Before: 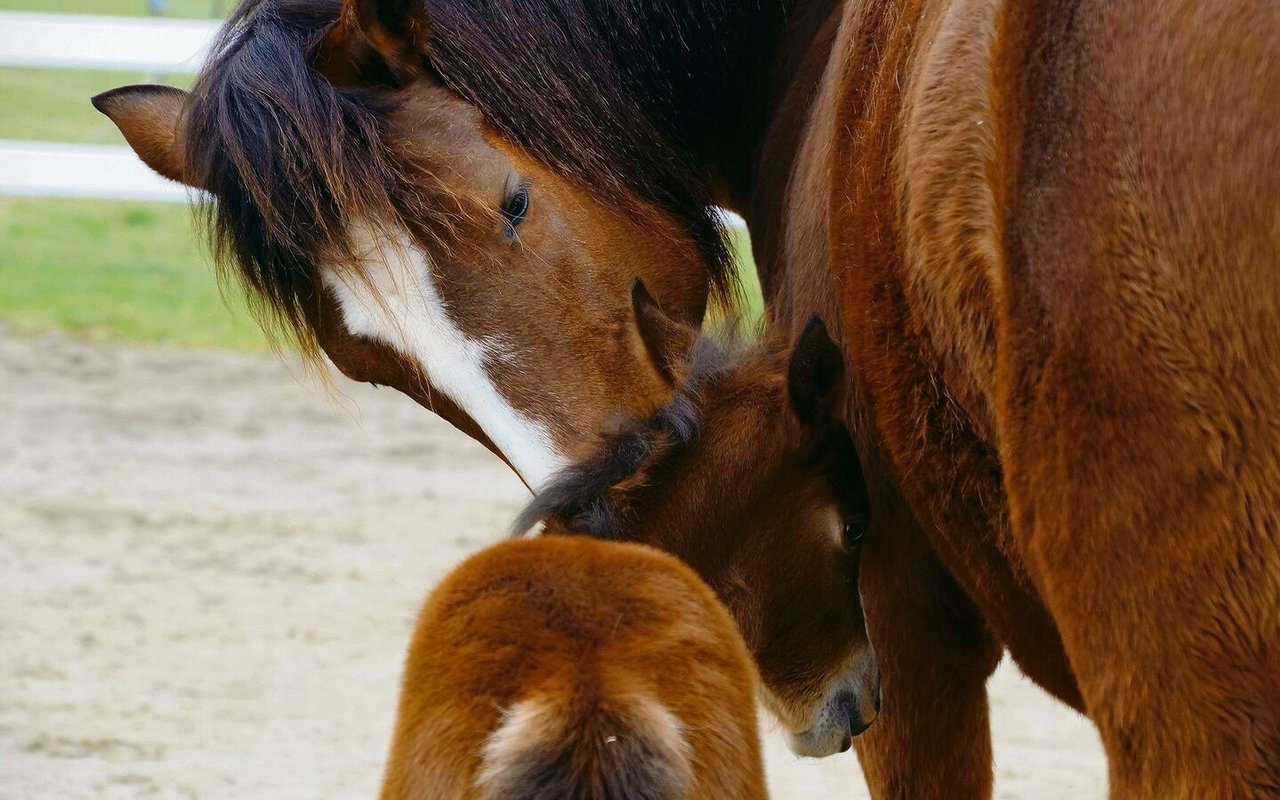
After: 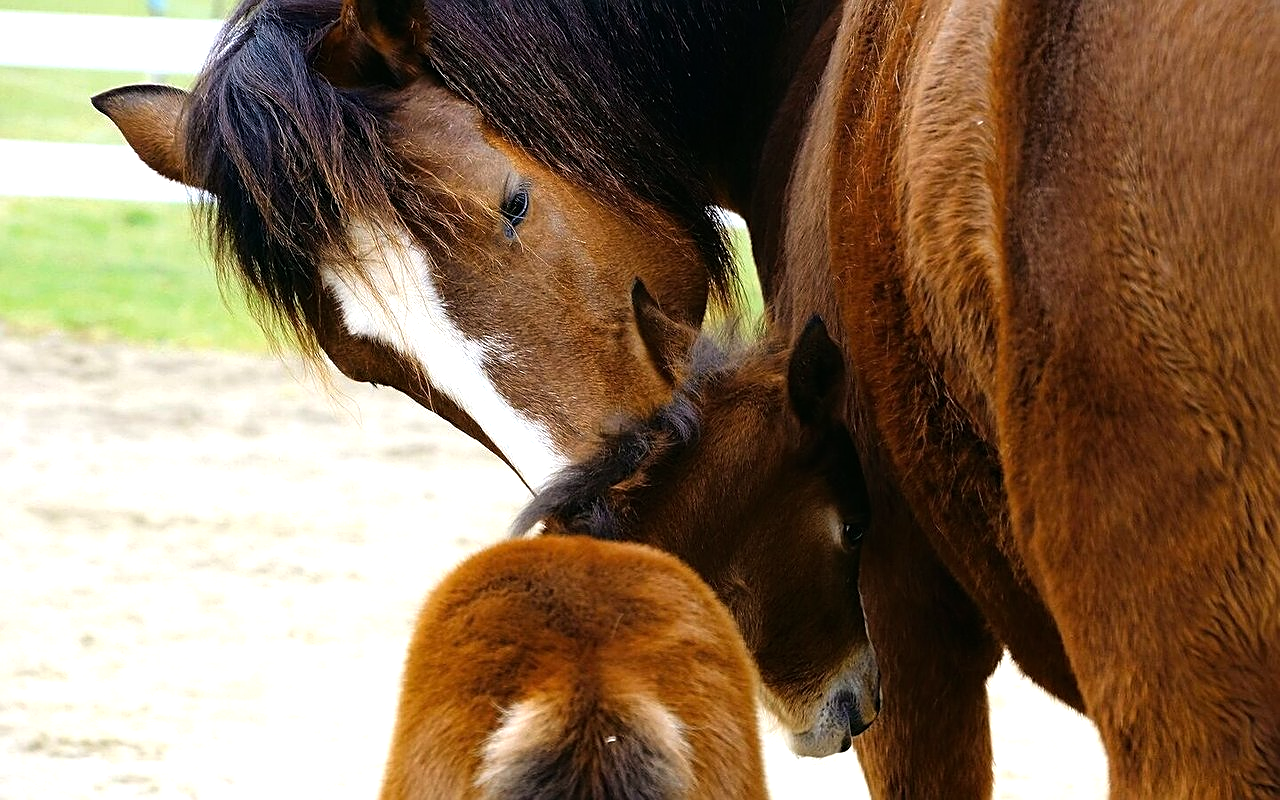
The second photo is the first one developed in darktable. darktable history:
tone equalizer: -8 EV -0.712 EV, -7 EV -0.714 EV, -6 EV -0.566 EV, -5 EV -0.425 EV, -3 EV 0.4 EV, -2 EV 0.6 EV, -1 EV 0.688 EV, +0 EV 0.749 EV
sharpen: on, module defaults
